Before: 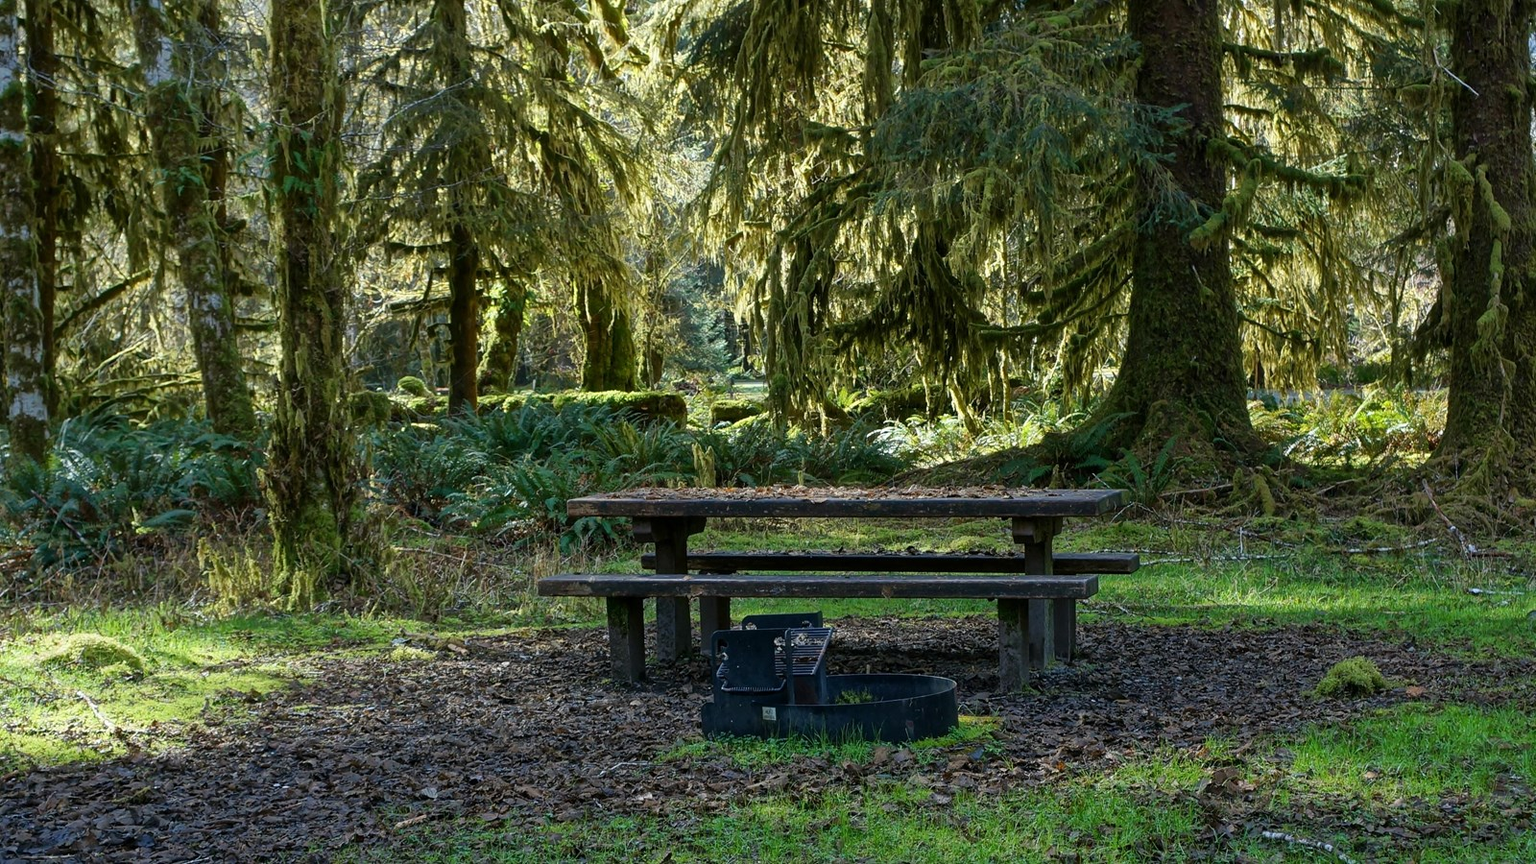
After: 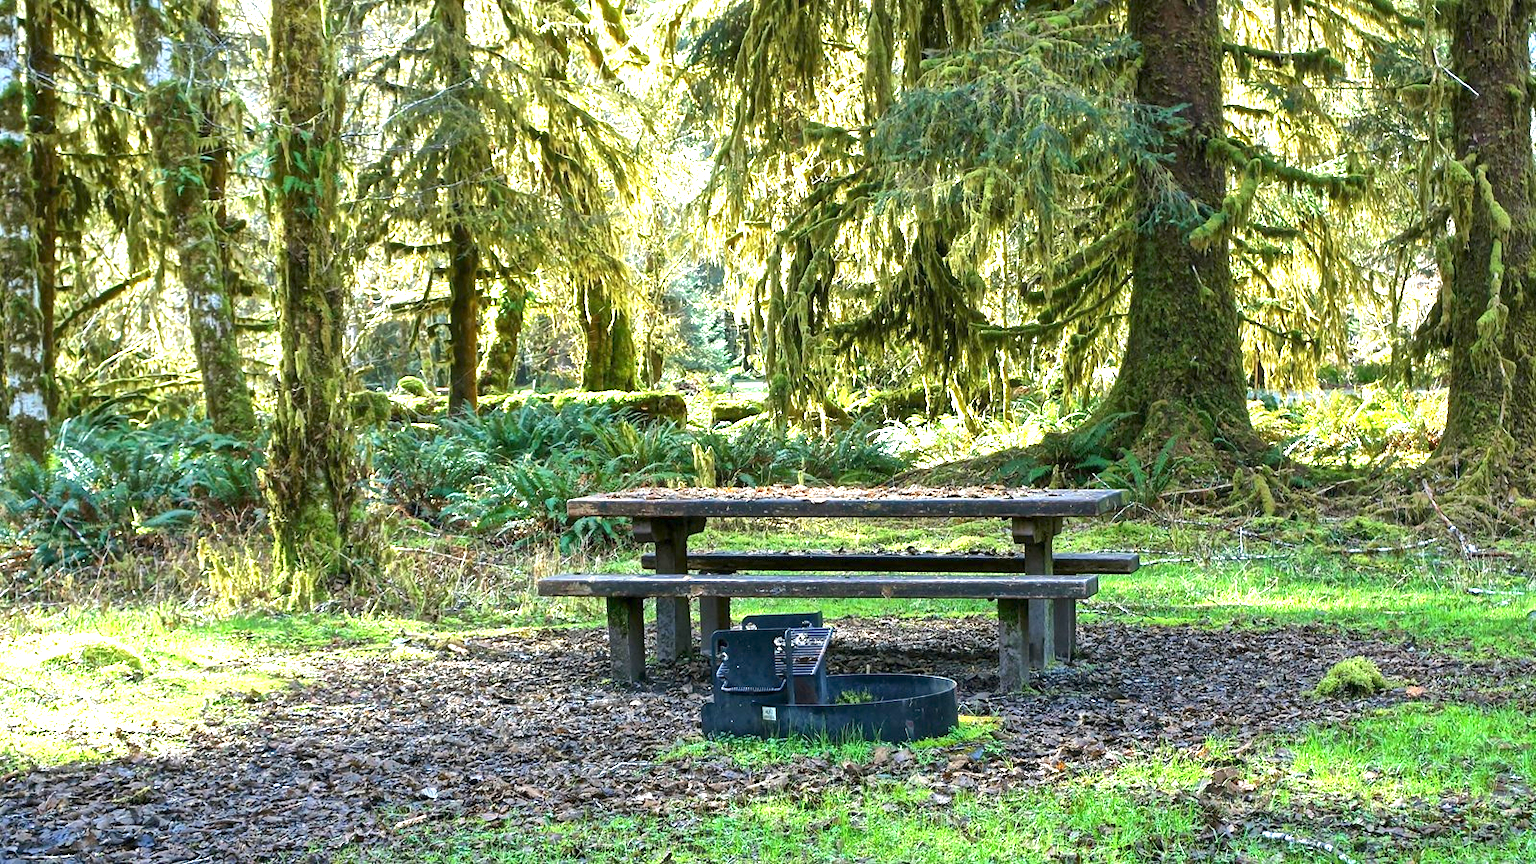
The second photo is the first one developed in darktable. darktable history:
exposure: exposure 1.998 EV, compensate highlight preservation false
